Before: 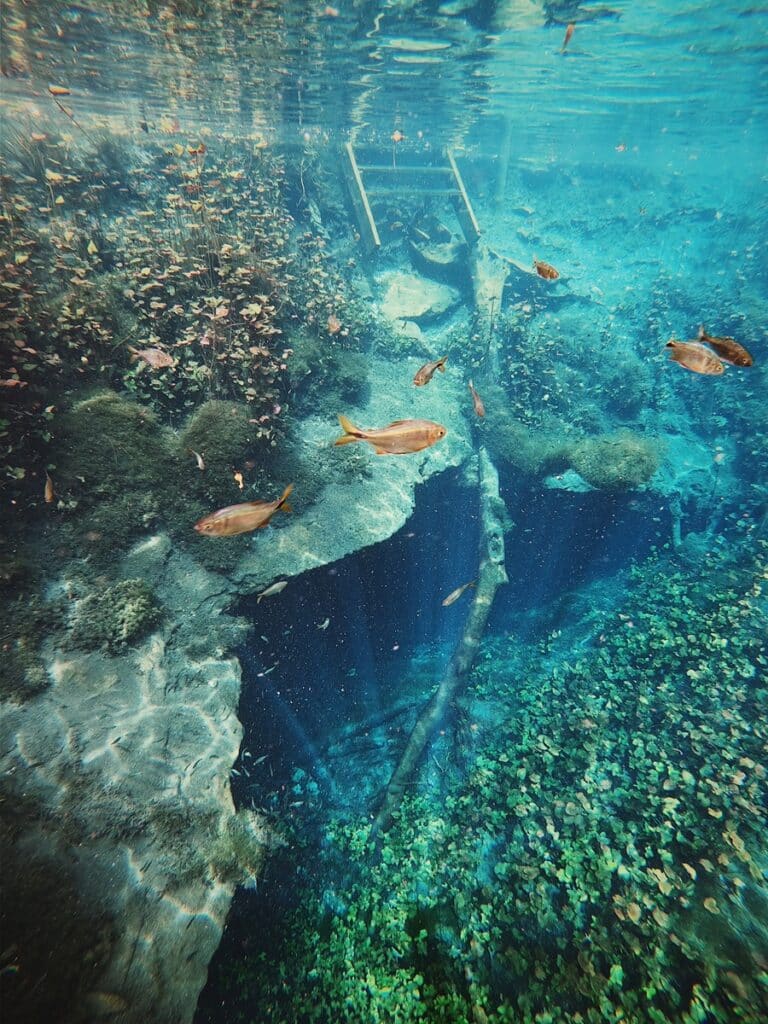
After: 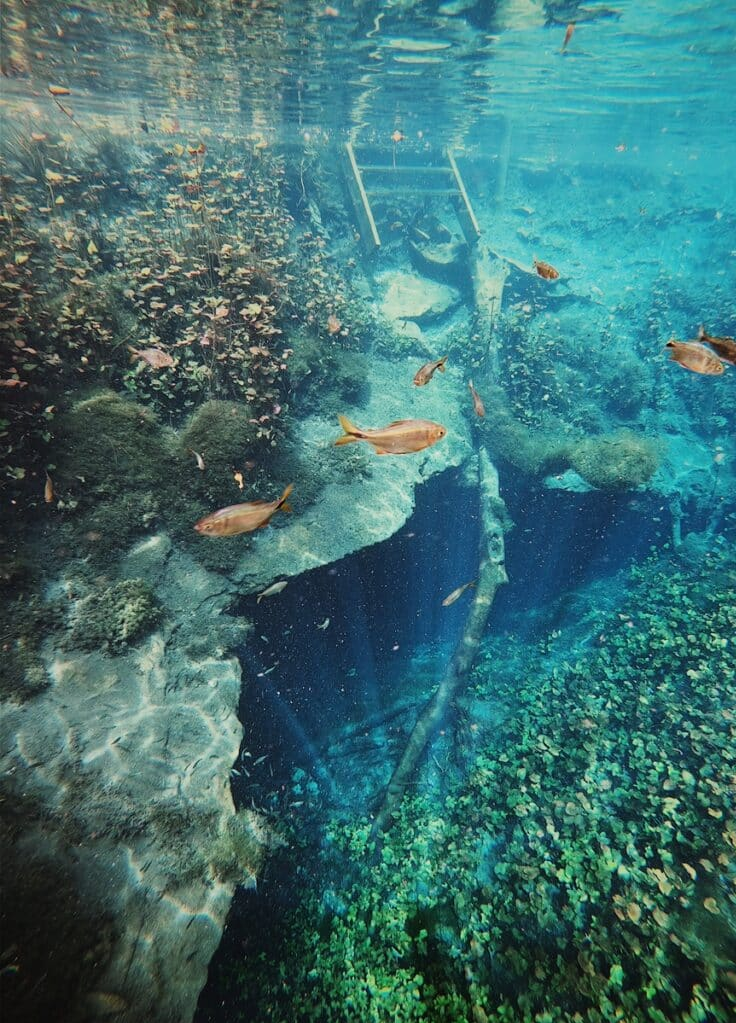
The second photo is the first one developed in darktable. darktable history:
crop: right 4.126%, bottom 0.031%
filmic rgb: black relative exposure -11.35 EV, white relative exposure 3.22 EV, hardness 6.76, color science v6 (2022)
